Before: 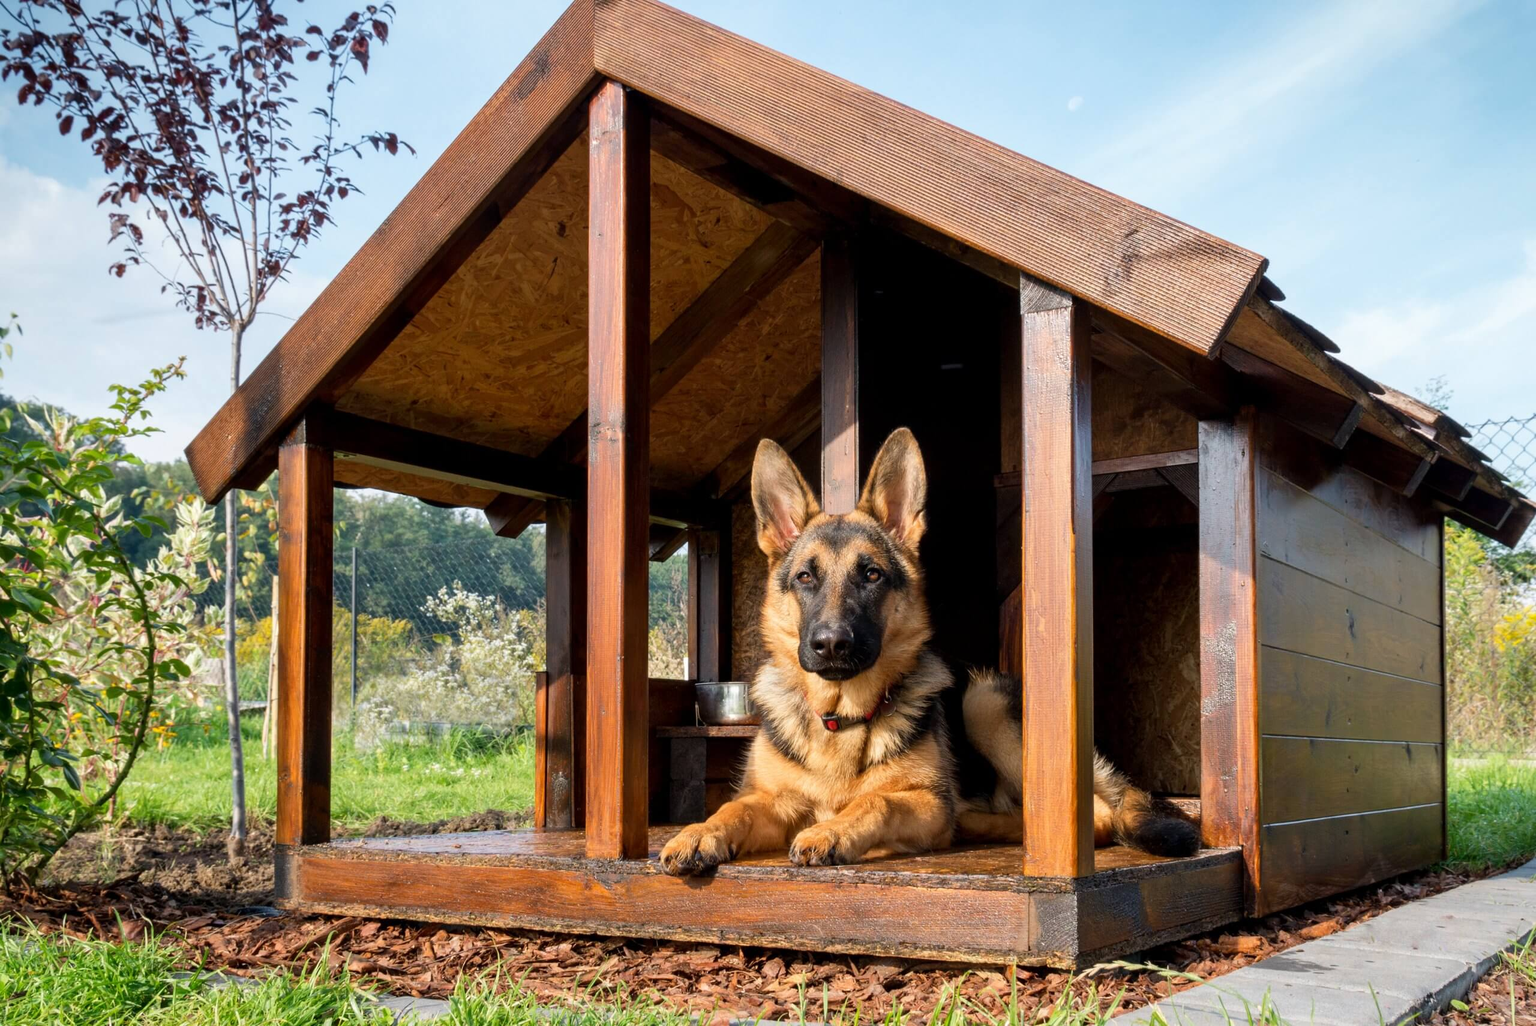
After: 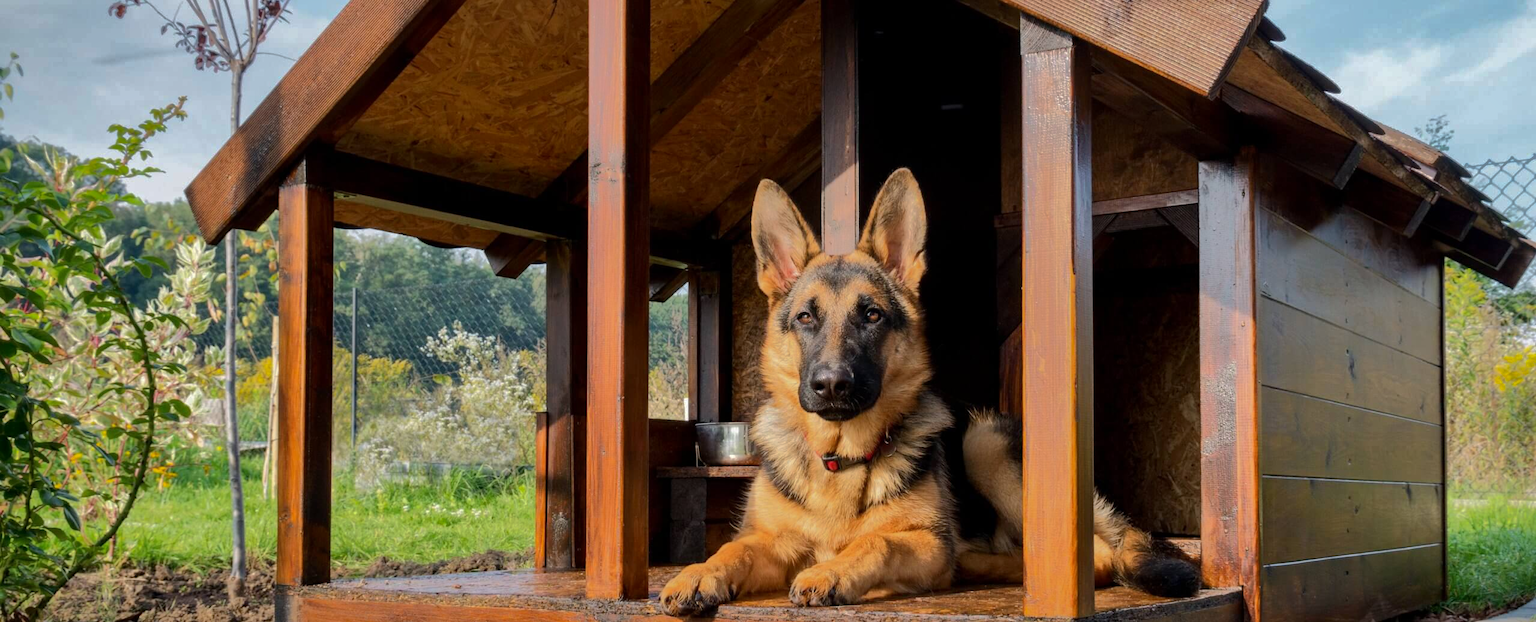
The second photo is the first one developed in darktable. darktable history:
crop and rotate: top 25.357%, bottom 13.942%
shadows and highlights: shadows -19.91, highlights -73.15
